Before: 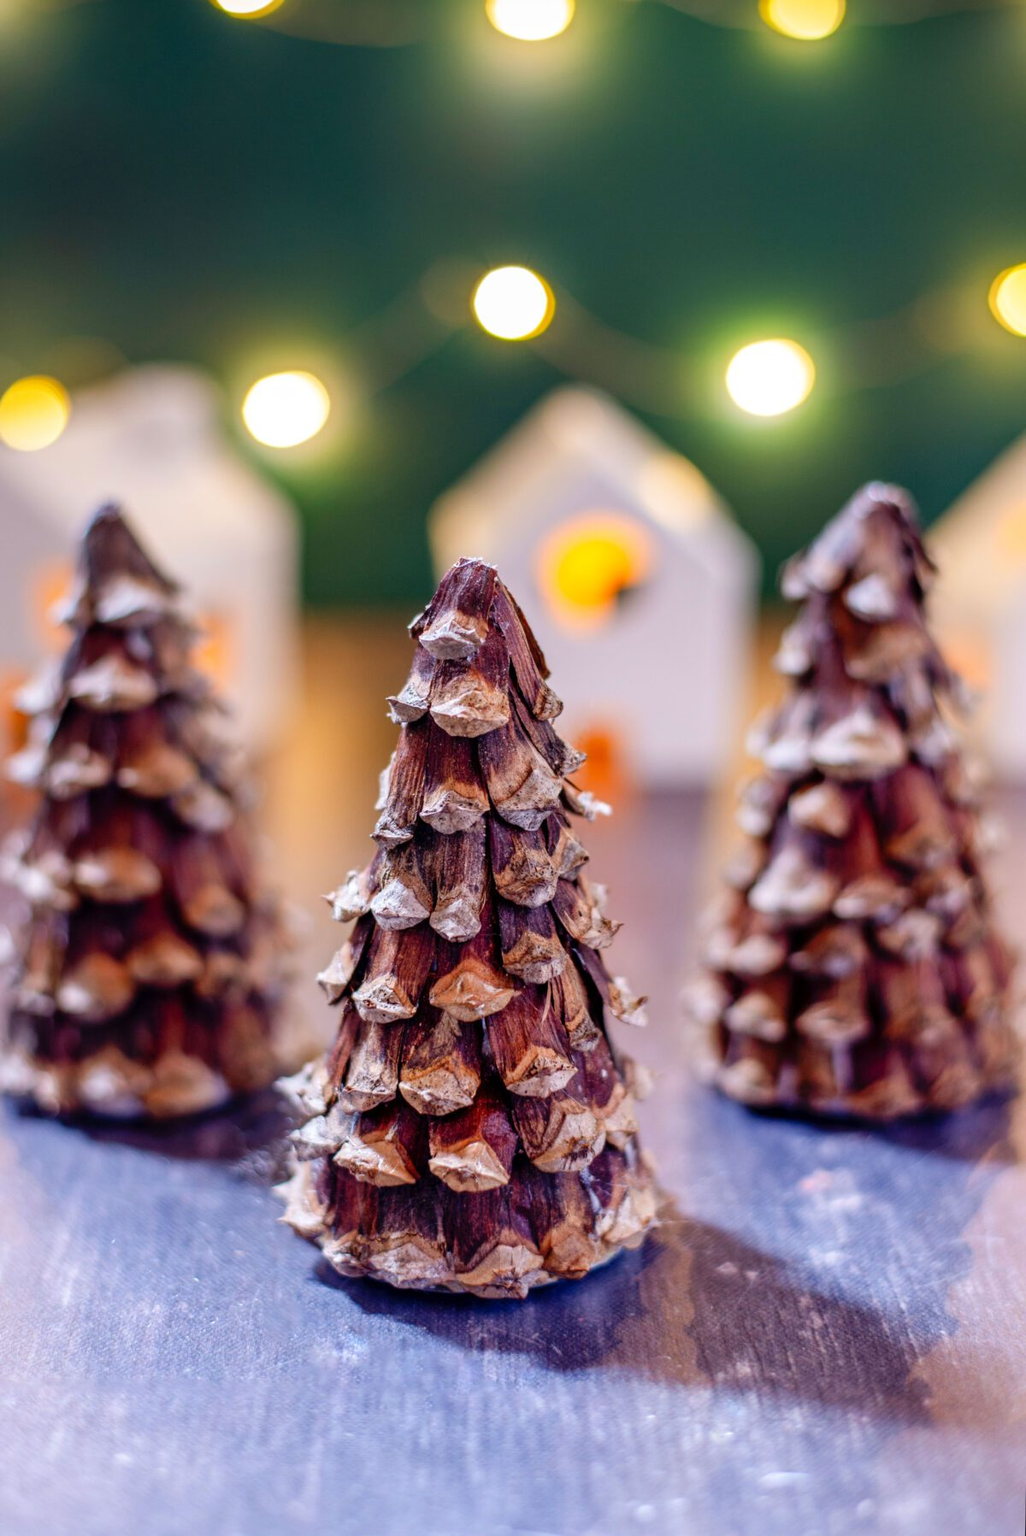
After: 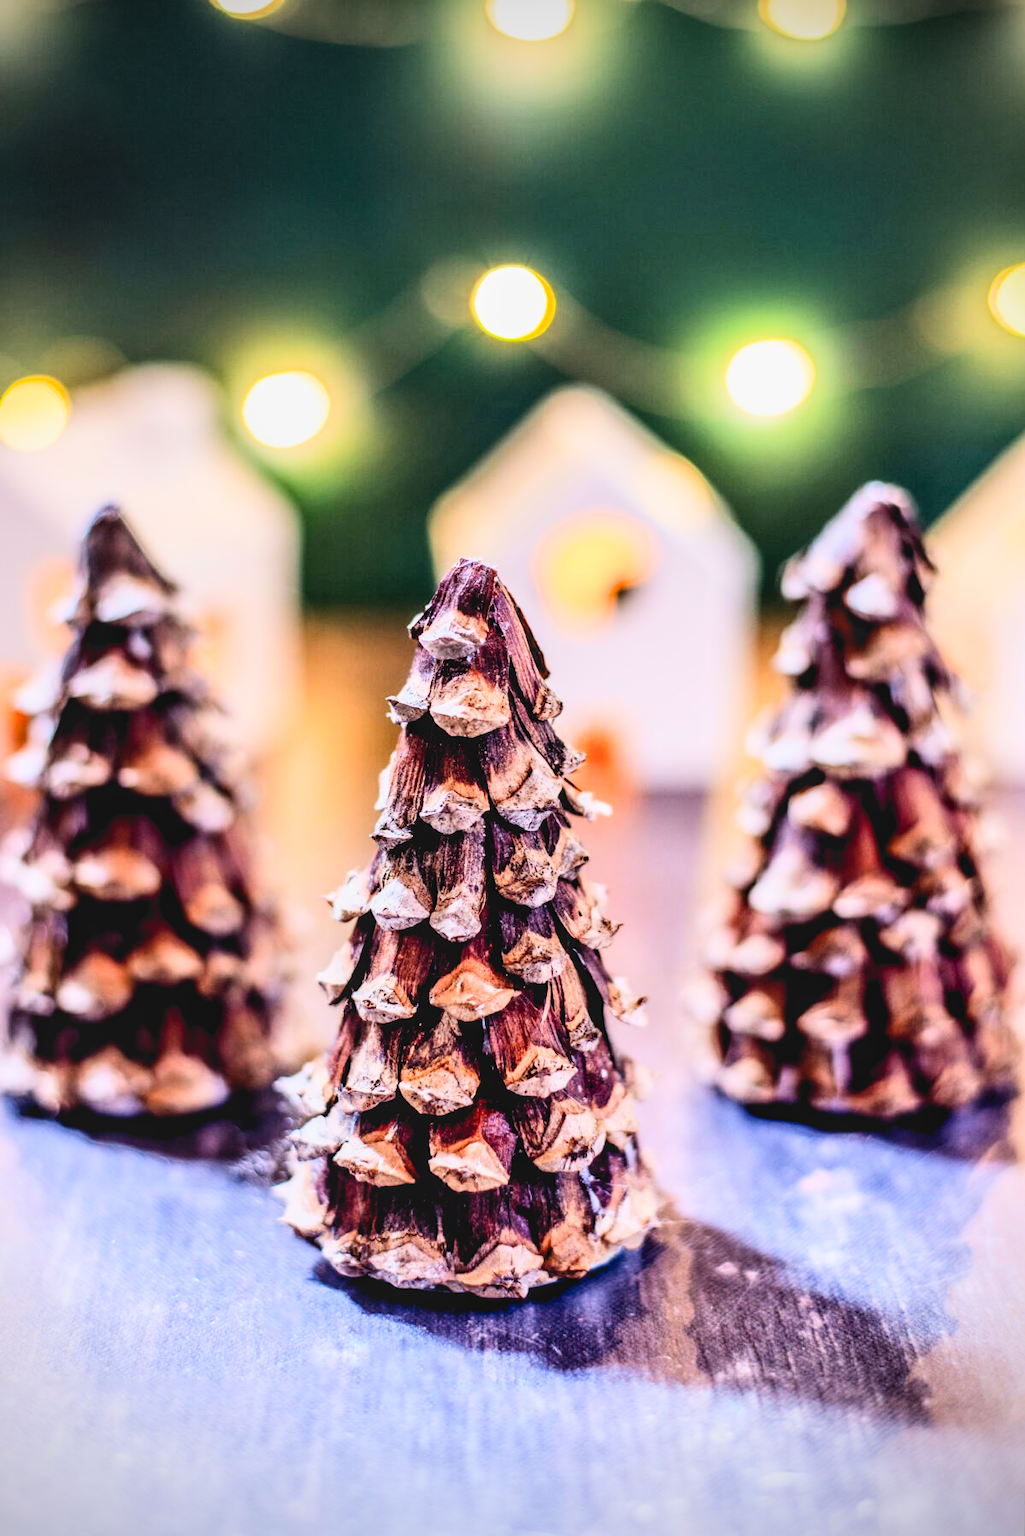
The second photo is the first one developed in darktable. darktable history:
tone equalizer: -8 EV -1.09 EV, -7 EV -0.993 EV, -6 EV -0.857 EV, -5 EV -0.55 EV, -3 EV 0.564 EV, -2 EV 0.861 EV, -1 EV 1.01 EV, +0 EV 1.07 EV, edges refinement/feathering 500, mask exposure compensation -1.57 EV, preserve details no
vignetting: on, module defaults
exposure: exposure 0.154 EV, compensate highlight preservation false
filmic rgb: black relative exposure -7.98 EV, white relative exposure 4.01 EV, threshold 5.96 EV, hardness 4.11, contrast 0.925, enable highlight reconstruction true
contrast equalizer: octaves 7, y [[0.536, 0.565, 0.581, 0.516, 0.52, 0.491], [0.5 ×6], [0.5 ×6], [0 ×6], [0 ×6]]
contrast brightness saturation: contrast 0.202, brightness 0.163, saturation 0.217
local contrast: detail 110%
